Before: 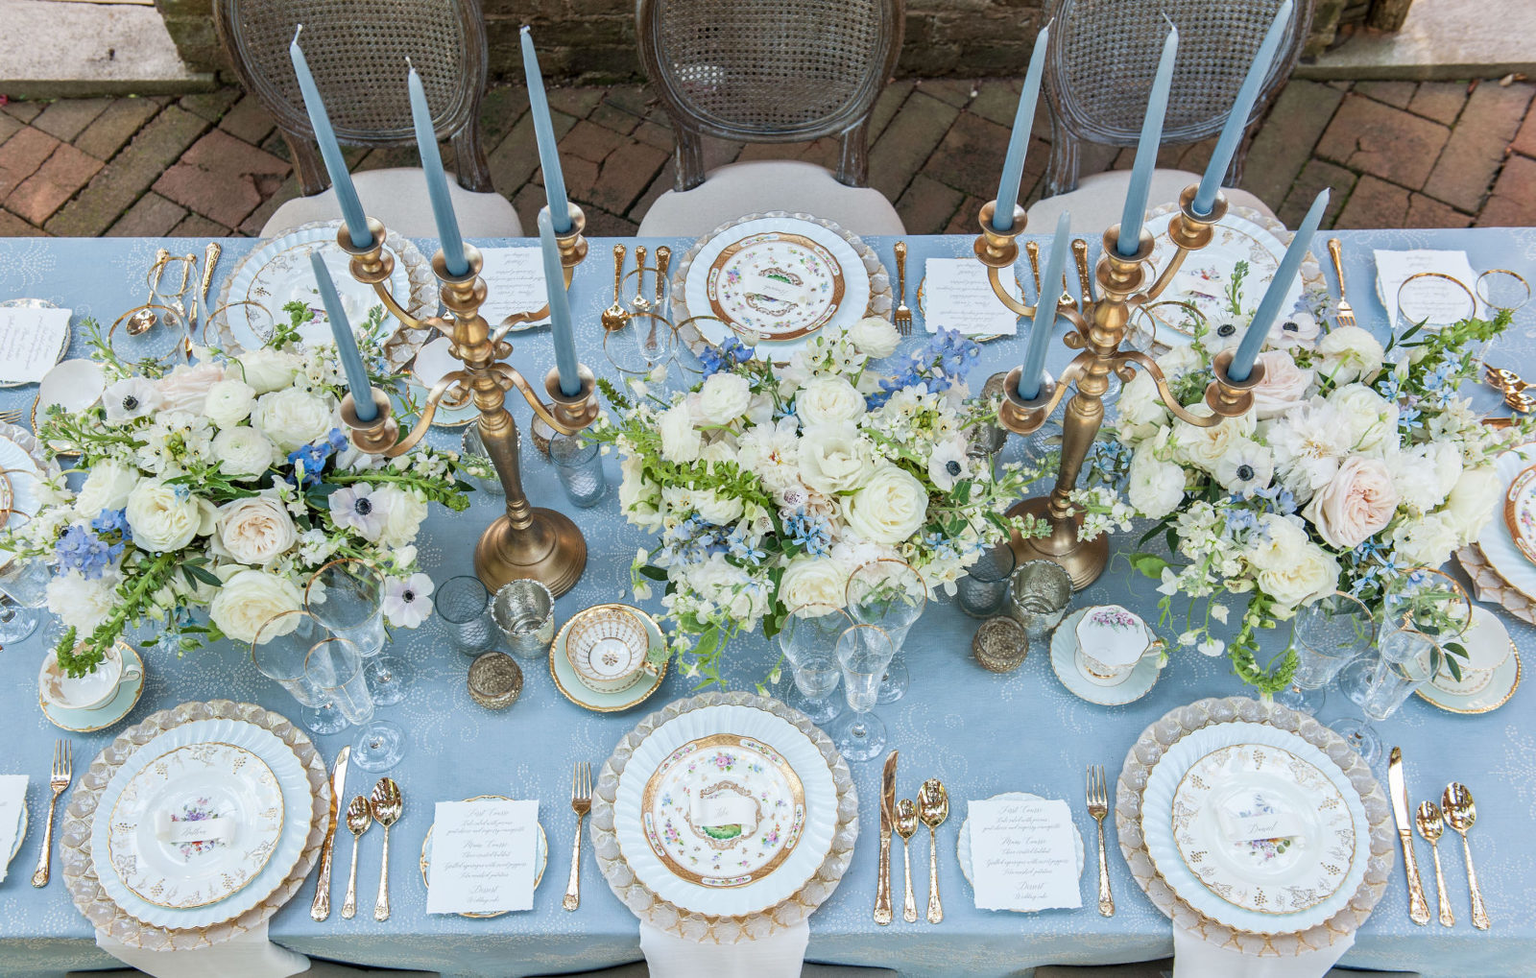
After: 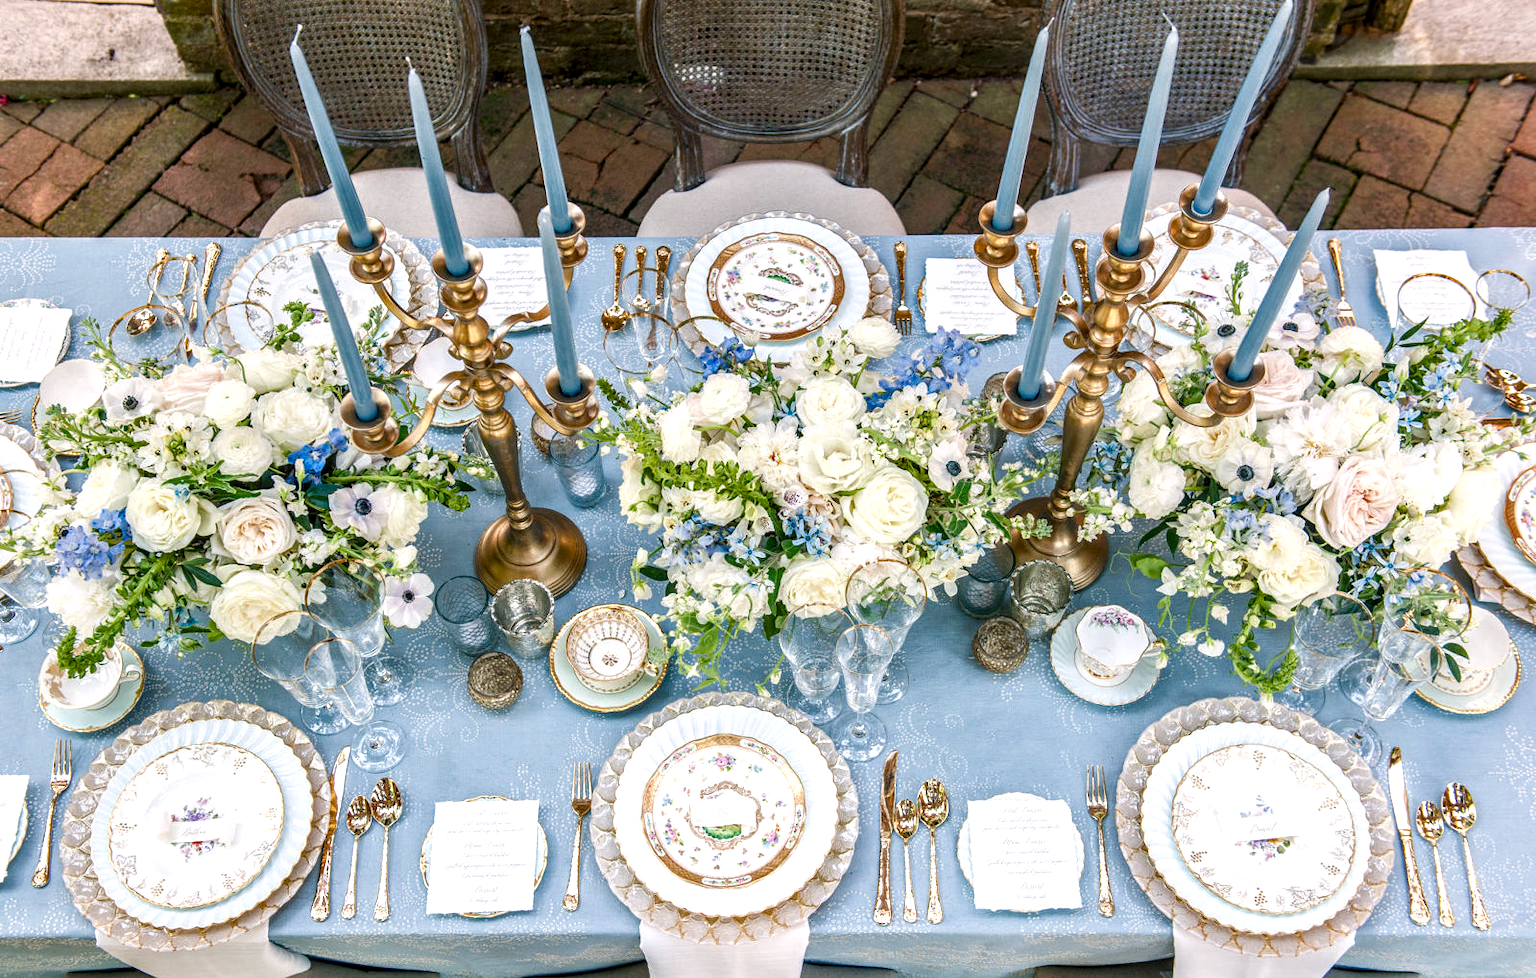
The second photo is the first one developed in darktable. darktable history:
local contrast: detail 130%
color balance rgb: shadows lift › chroma 1%, shadows lift › hue 217.2°, power › hue 310.8°, highlights gain › chroma 2%, highlights gain › hue 44.4°, global offset › luminance 0.25%, global offset › hue 171.6°, perceptual saturation grading › global saturation 14.09%, perceptual saturation grading › highlights -30%, perceptual saturation grading › shadows 50.67%, global vibrance 25%, contrast 20%
